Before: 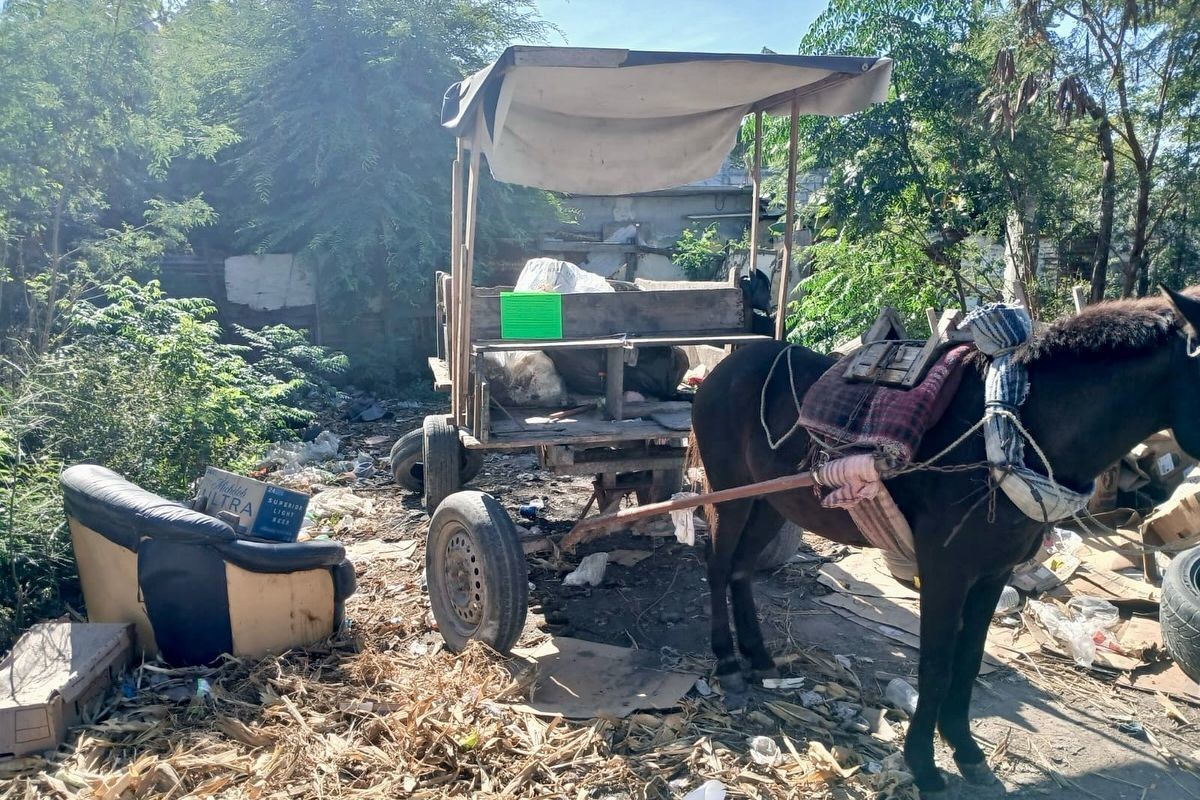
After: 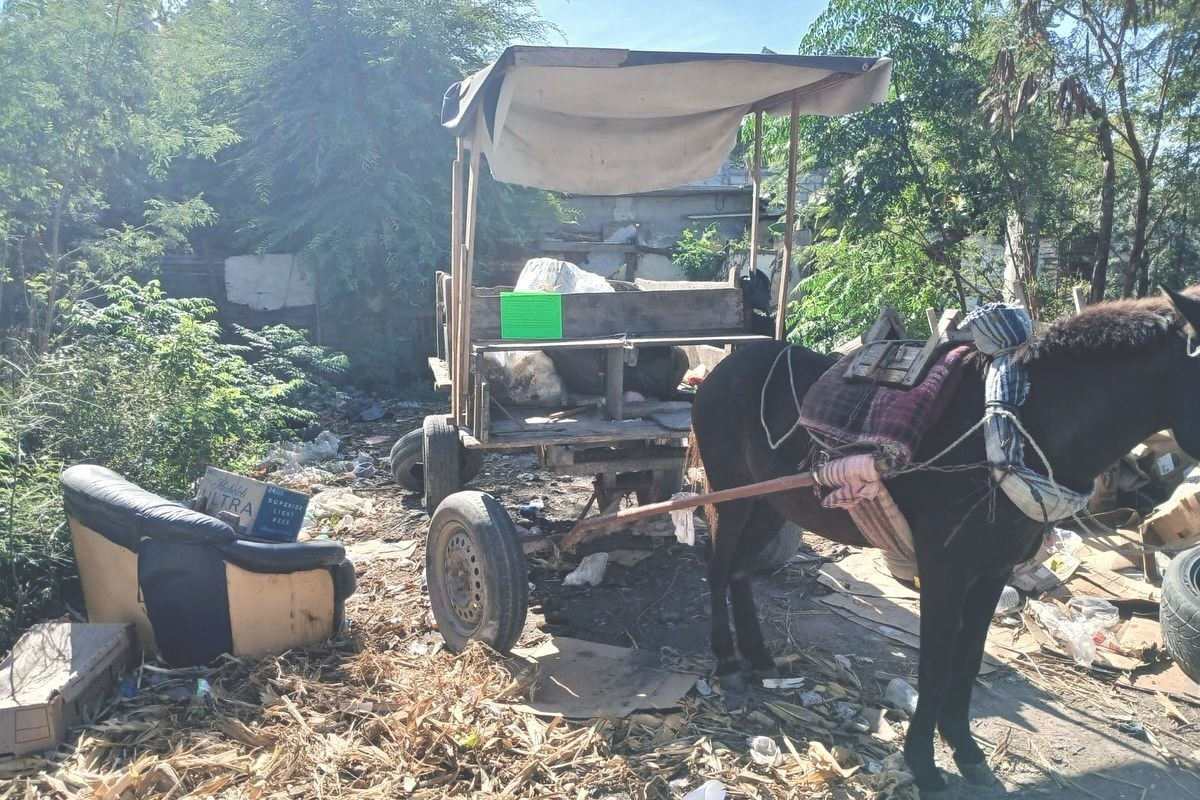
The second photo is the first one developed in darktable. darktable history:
exposure: black level correction -0.04, exposure 0.063 EV, compensate highlight preservation false
